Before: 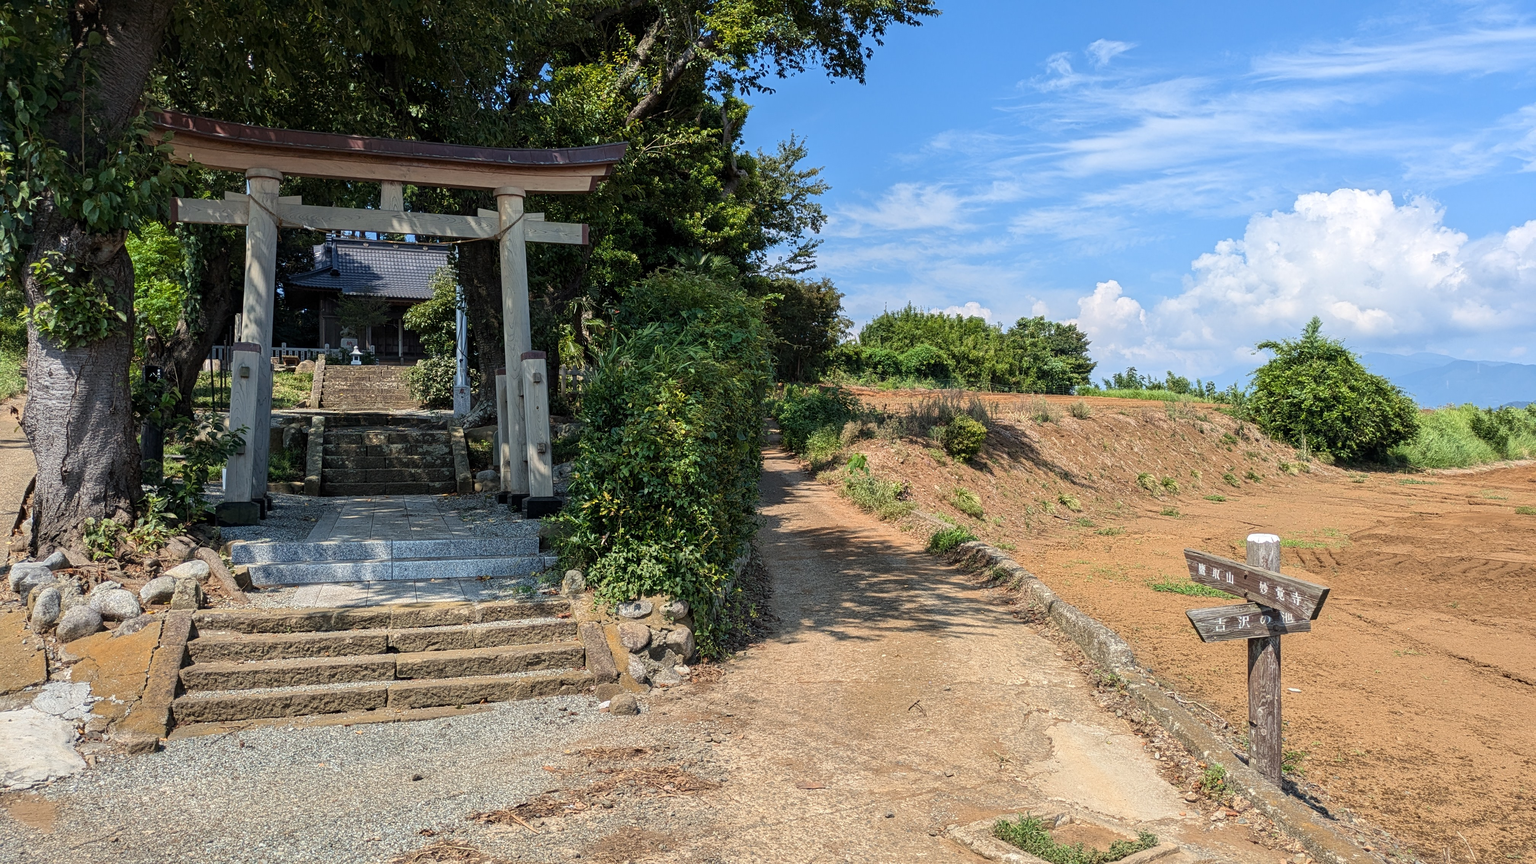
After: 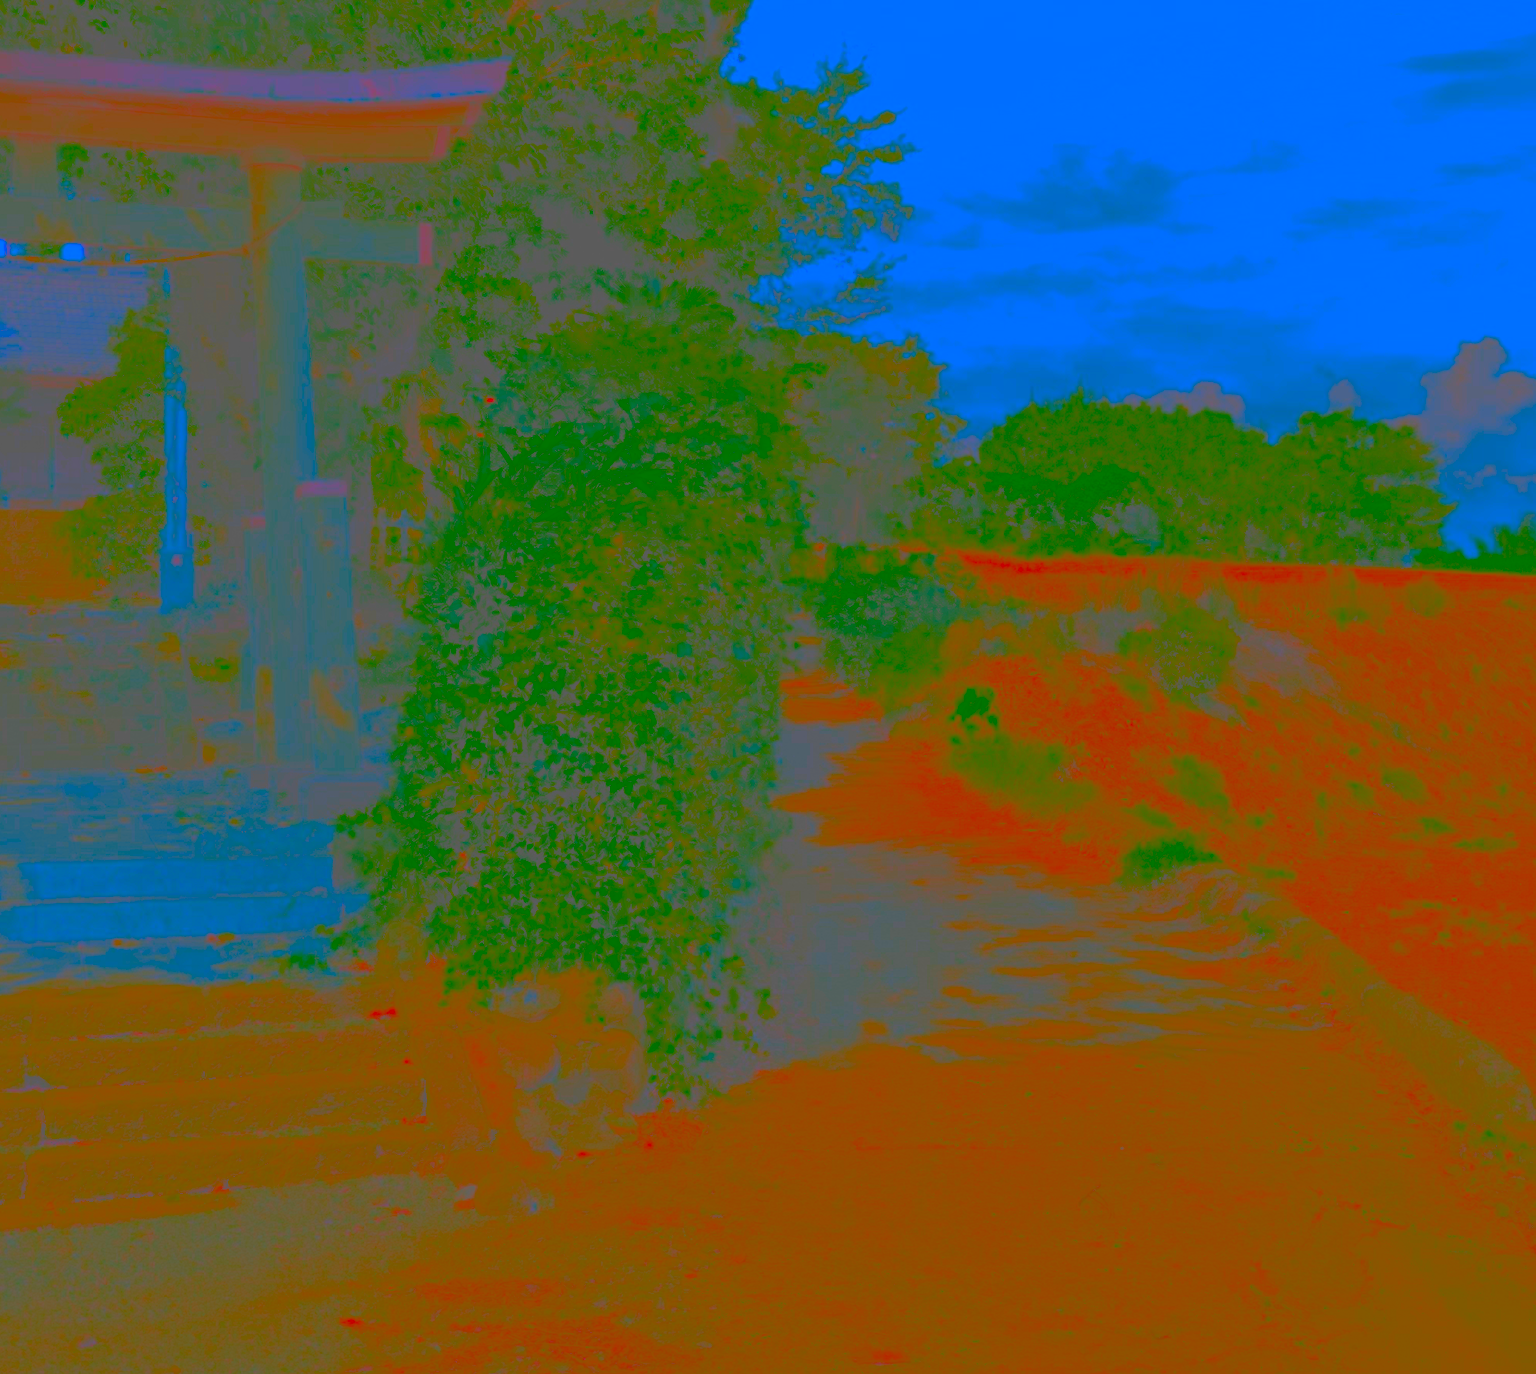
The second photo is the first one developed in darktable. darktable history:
exposure: exposure 0.656 EV, compensate highlight preservation false
contrast brightness saturation: contrast -0.976, brightness -0.16, saturation 0.738
crop and rotate: angle 0.017°, left 24.37%, top 13.121%, right 26.073%, bottom 8.013%
color balance rgb: linear chroma grading › global chroma -15.089%, perceptual saturation grading › global saturation 30.434%, global vibrance 59.813%
